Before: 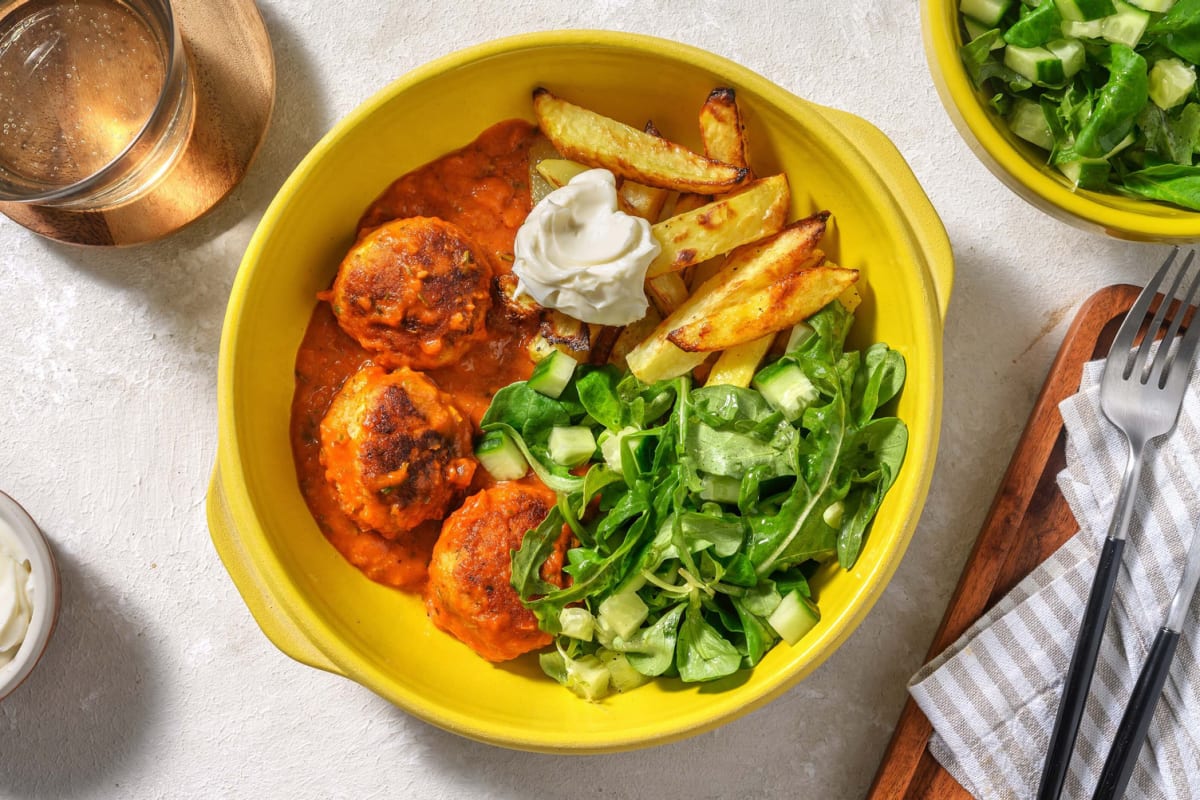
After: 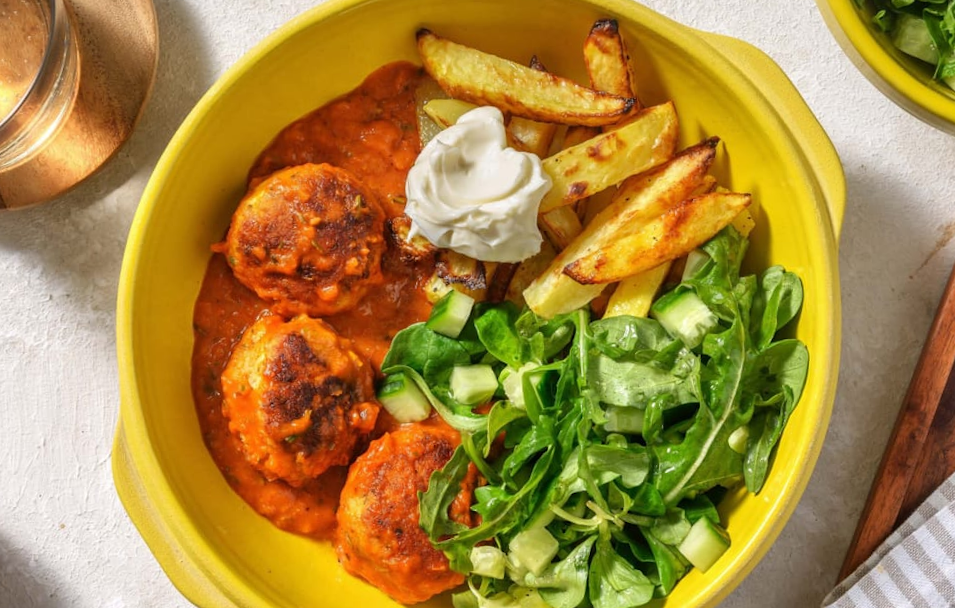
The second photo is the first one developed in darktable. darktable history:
rotate and perspective: rotation -3°, crop left 0.031, crop right 0.968, crop top 0.07, crop bottom 0.93
crop and rotate: left 7.196%, top 4.574%, right 10.605%, bottom 13.178%
